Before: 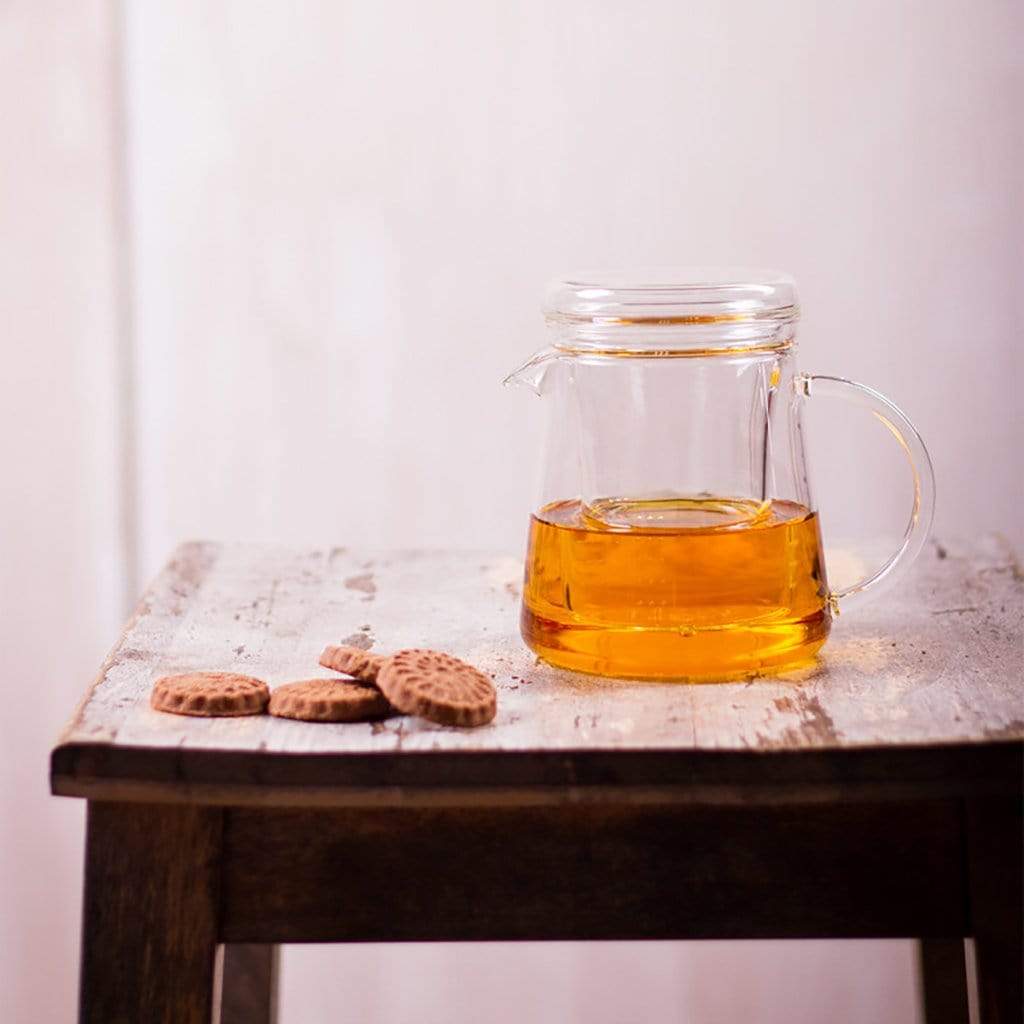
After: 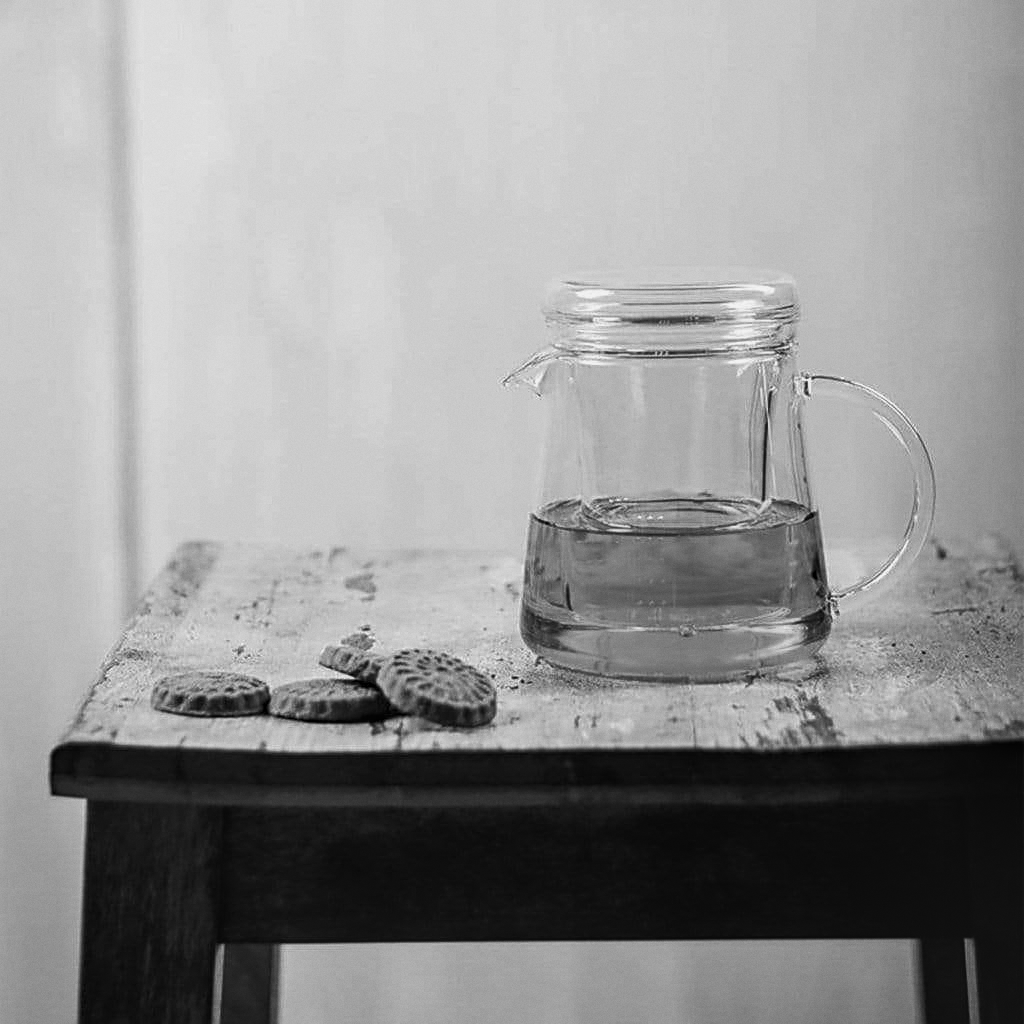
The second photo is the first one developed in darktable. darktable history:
sharpen: on, module defaults
white balance: emerald 1
grain: coarseness 0.09 ISO, strength 10%
contrast brightness saturation: contrast 0.07, brightness -0.14, saturation 0.11
local contrast: on, module defaults
monochrome: a -74.22, b 78.2
color balance rgb: shadows fall-off 101%, linear chroma grading › mid-tones 7.63%, perceptual saturation grading › mid-tones 11.68%, mask middle-gray fulcrum 22.45%, global vibrance 10.11%, saturation formula JzAzBz (2021)
fill light: on, module defaults
